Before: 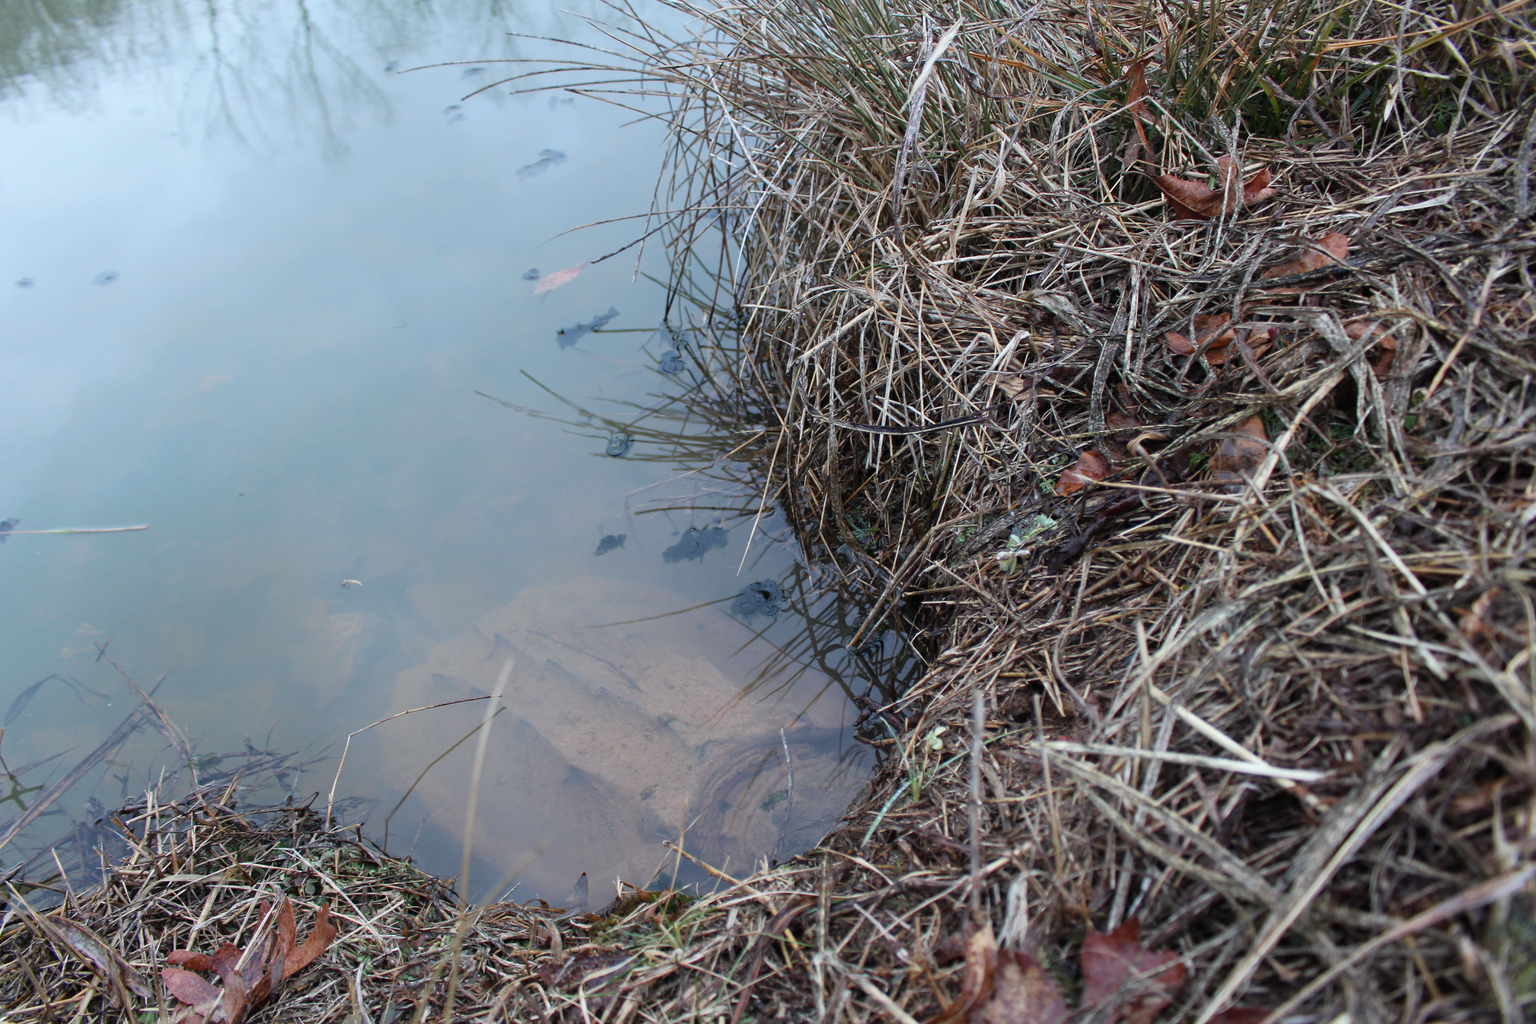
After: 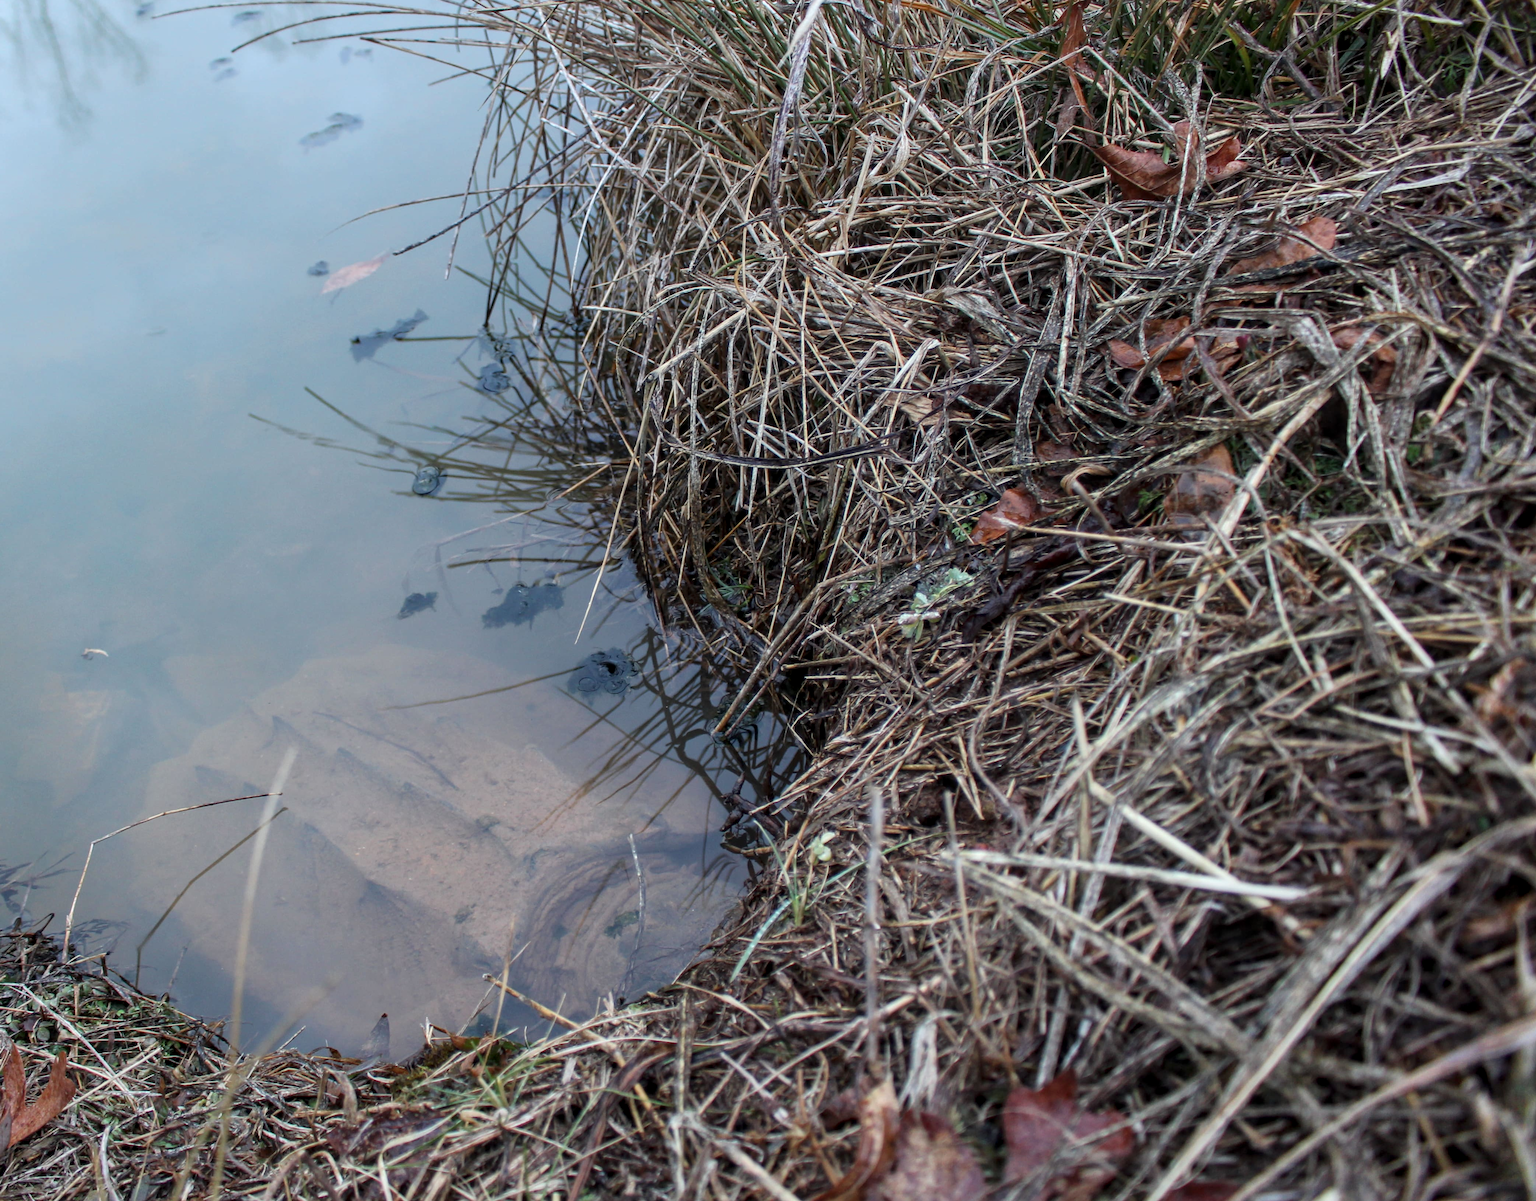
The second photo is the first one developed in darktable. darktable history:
local contrast: on, module defaults
crop and rotate: left 17.959%, top 5.771%, right 1.742%
